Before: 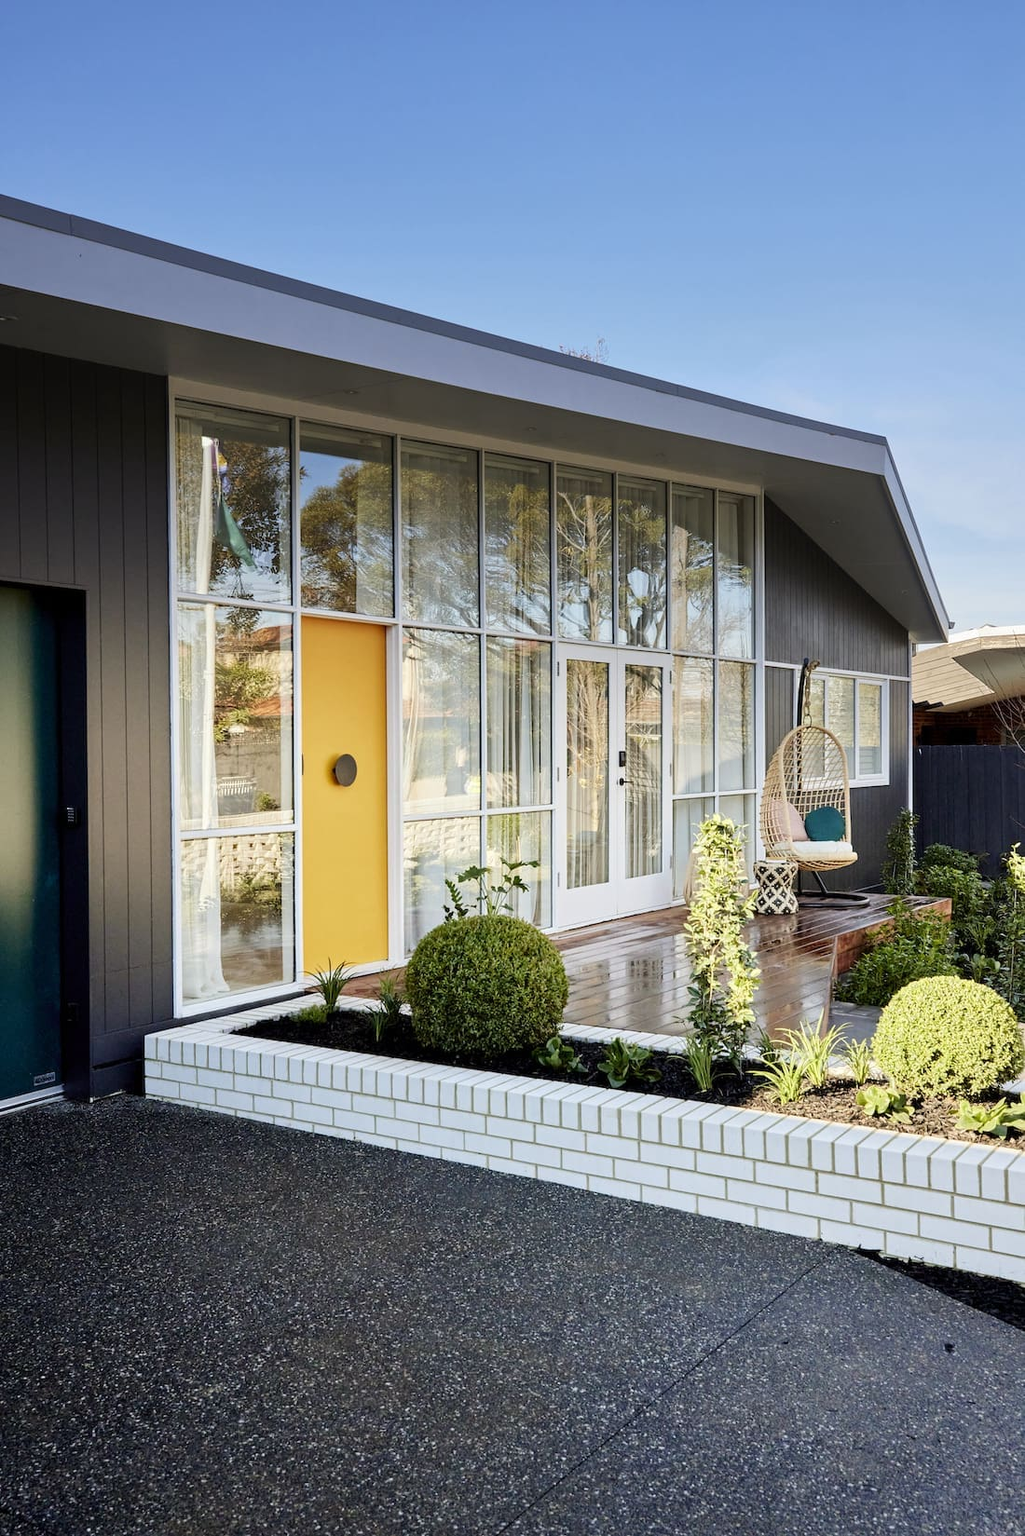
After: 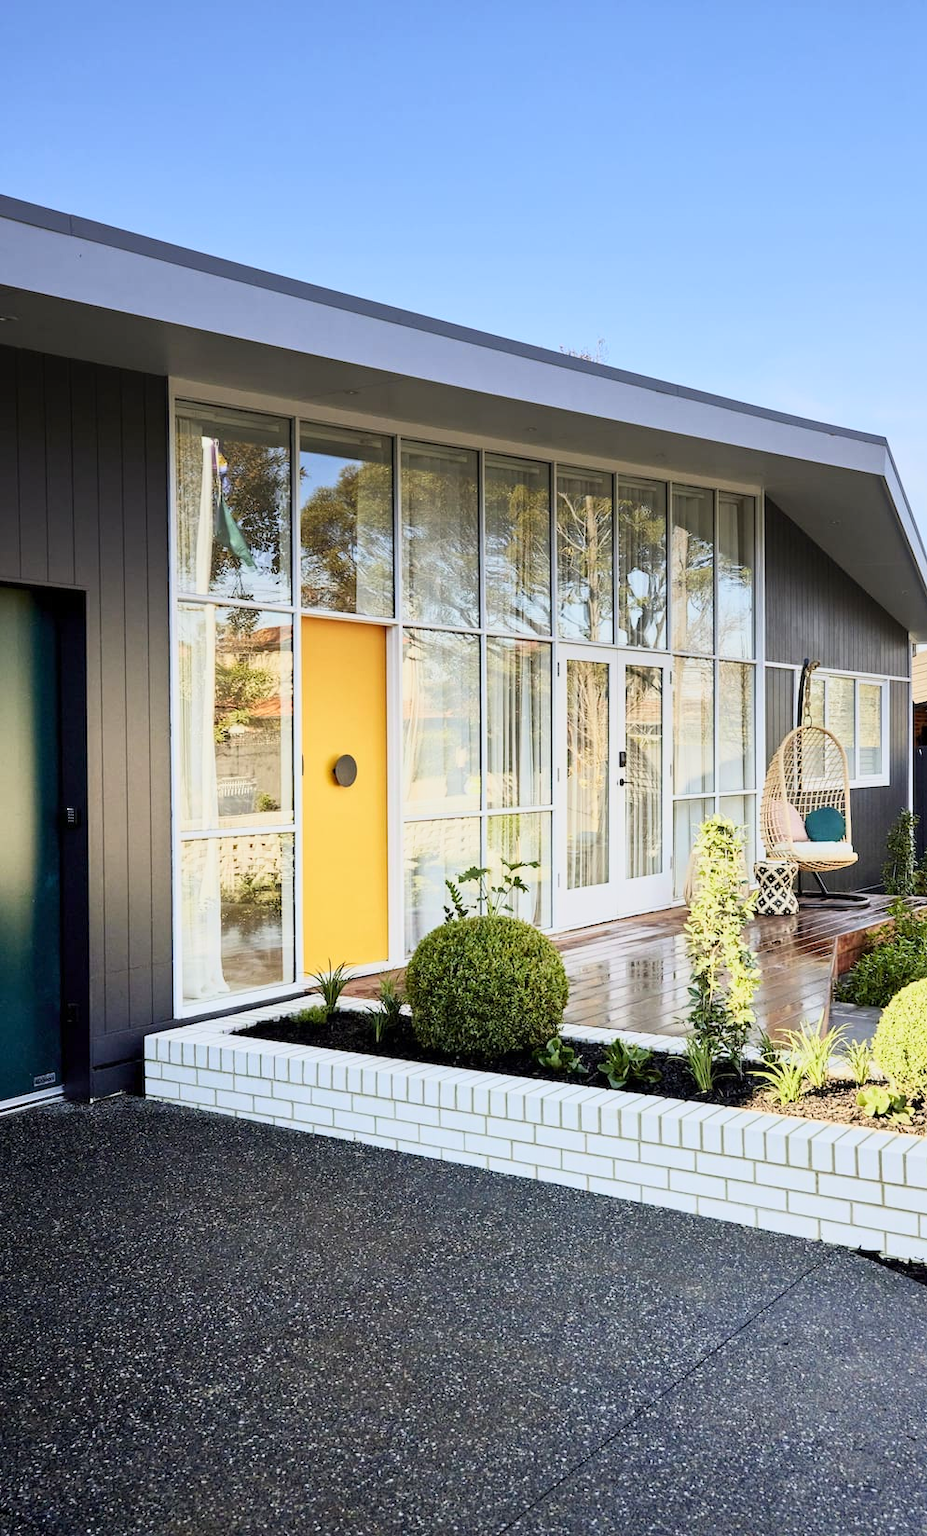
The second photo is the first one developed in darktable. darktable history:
crop: right 9.477%, bottom 0.033%
base curve: curves: ch0 [(0, 0) (0.088, 0.125) (0.176, 0.251) (0.354, 0.501) (0.613, 0.749) (1, 0.877)]
